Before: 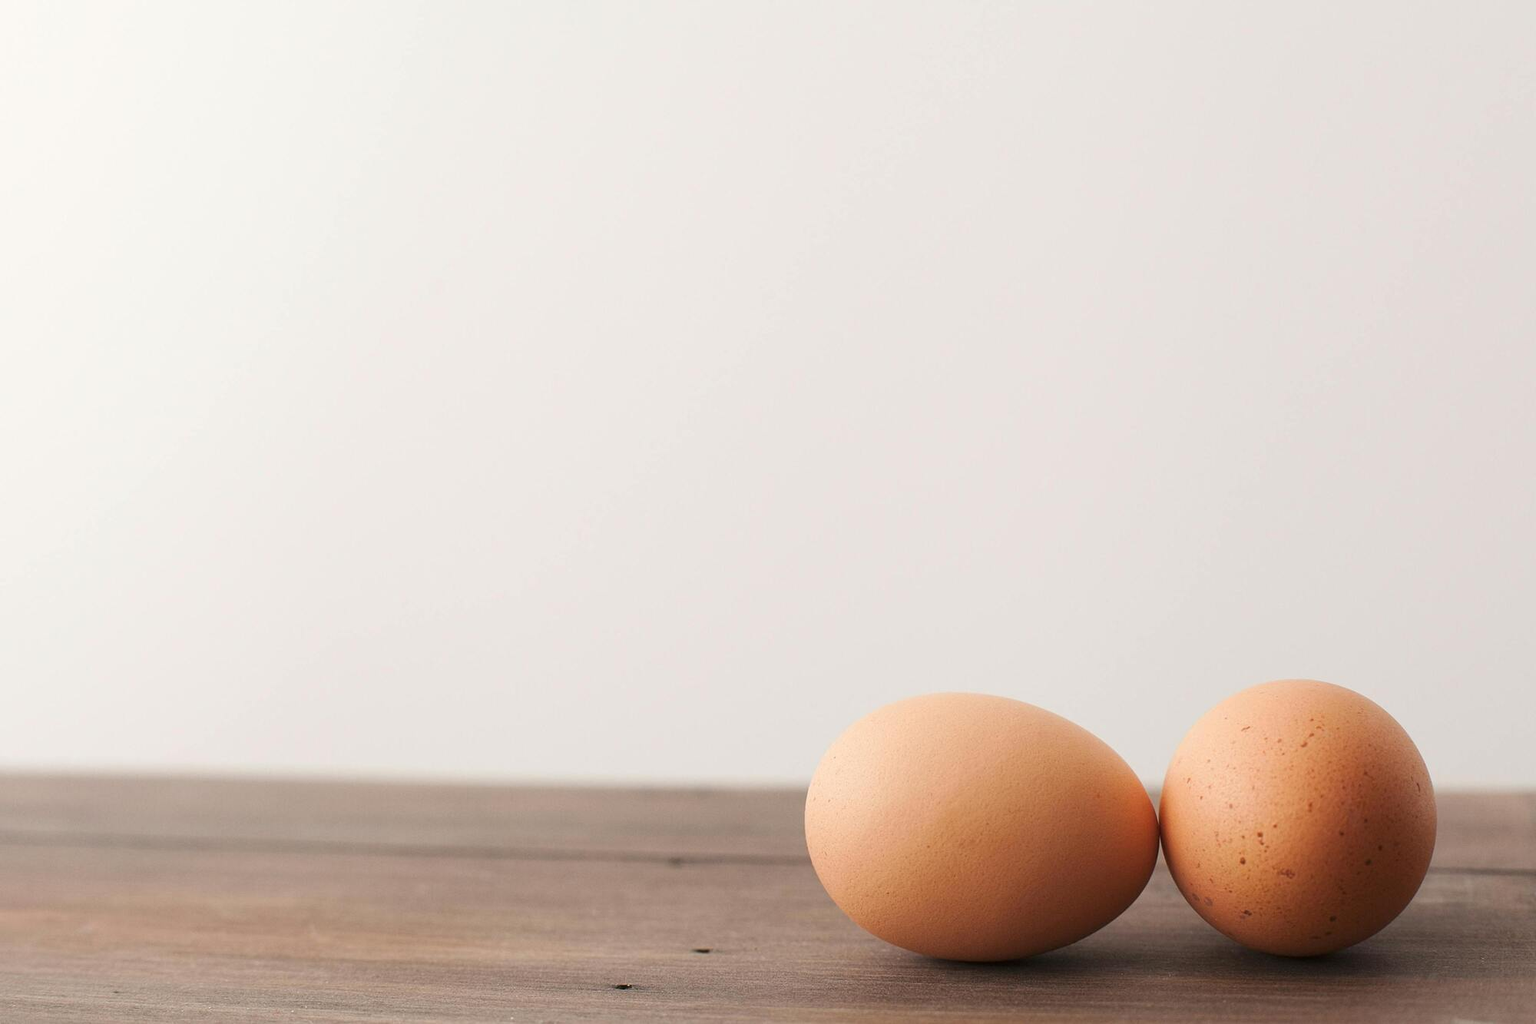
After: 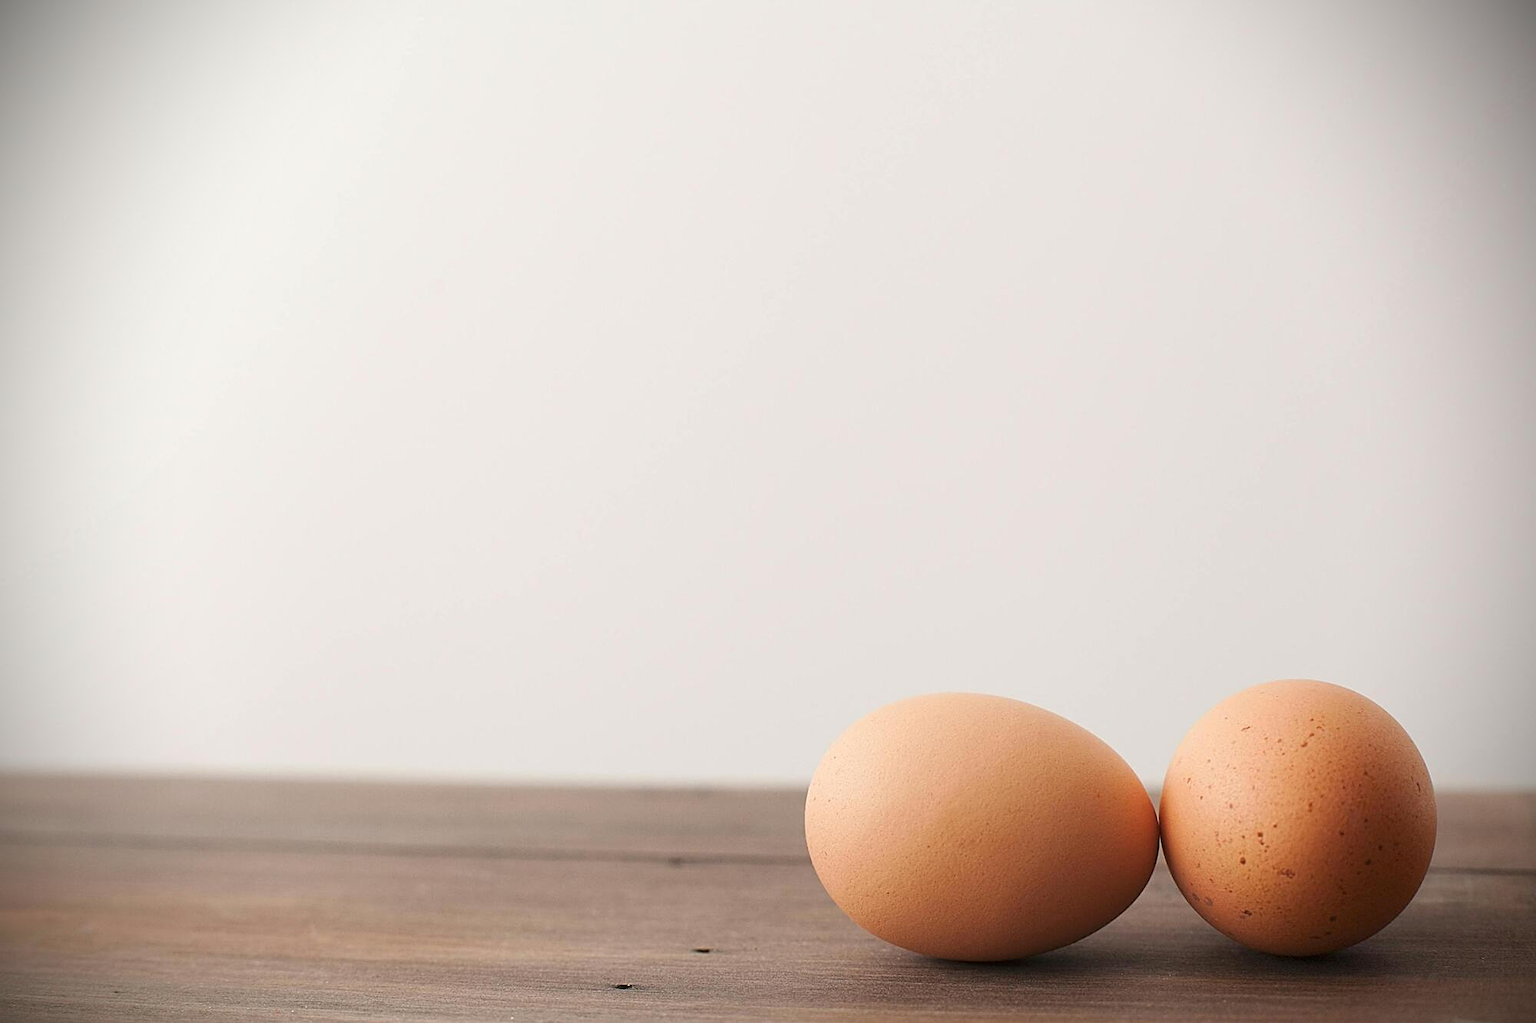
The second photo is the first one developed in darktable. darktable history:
vignetting: fall-off start 74.66%, fall-off radius 65.55%, brightness -0.991, saturation 0.499, dithering 8-bit output, unbound false
sharpen: on, module defaults
